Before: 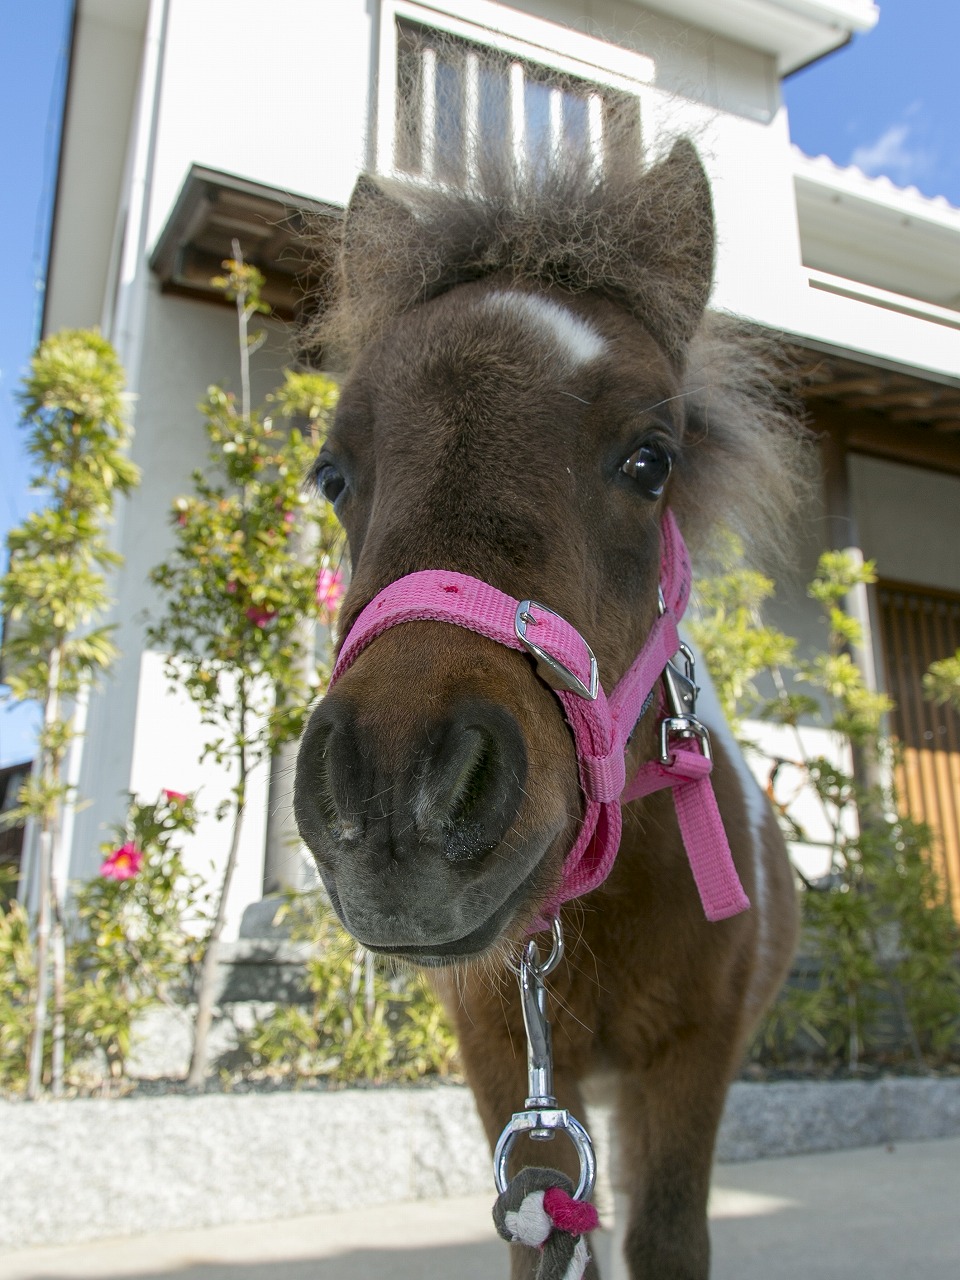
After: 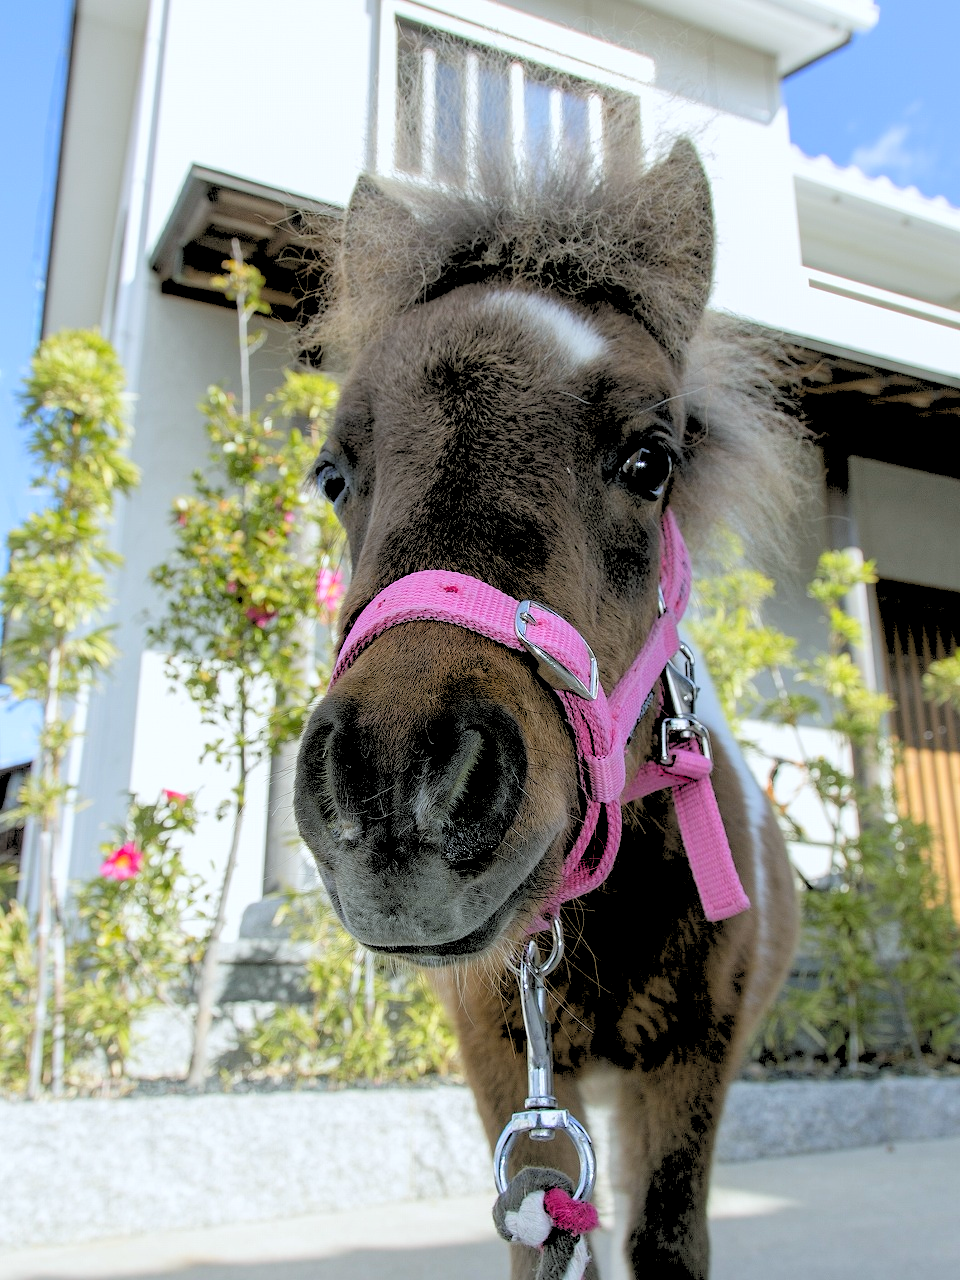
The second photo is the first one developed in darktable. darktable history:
rgb levels: levels [[0.027, 0.429, 0.996], [0, 0.5, 1], [0, 0.5, 1]]
white balance: red 0.967, blue 1.049
